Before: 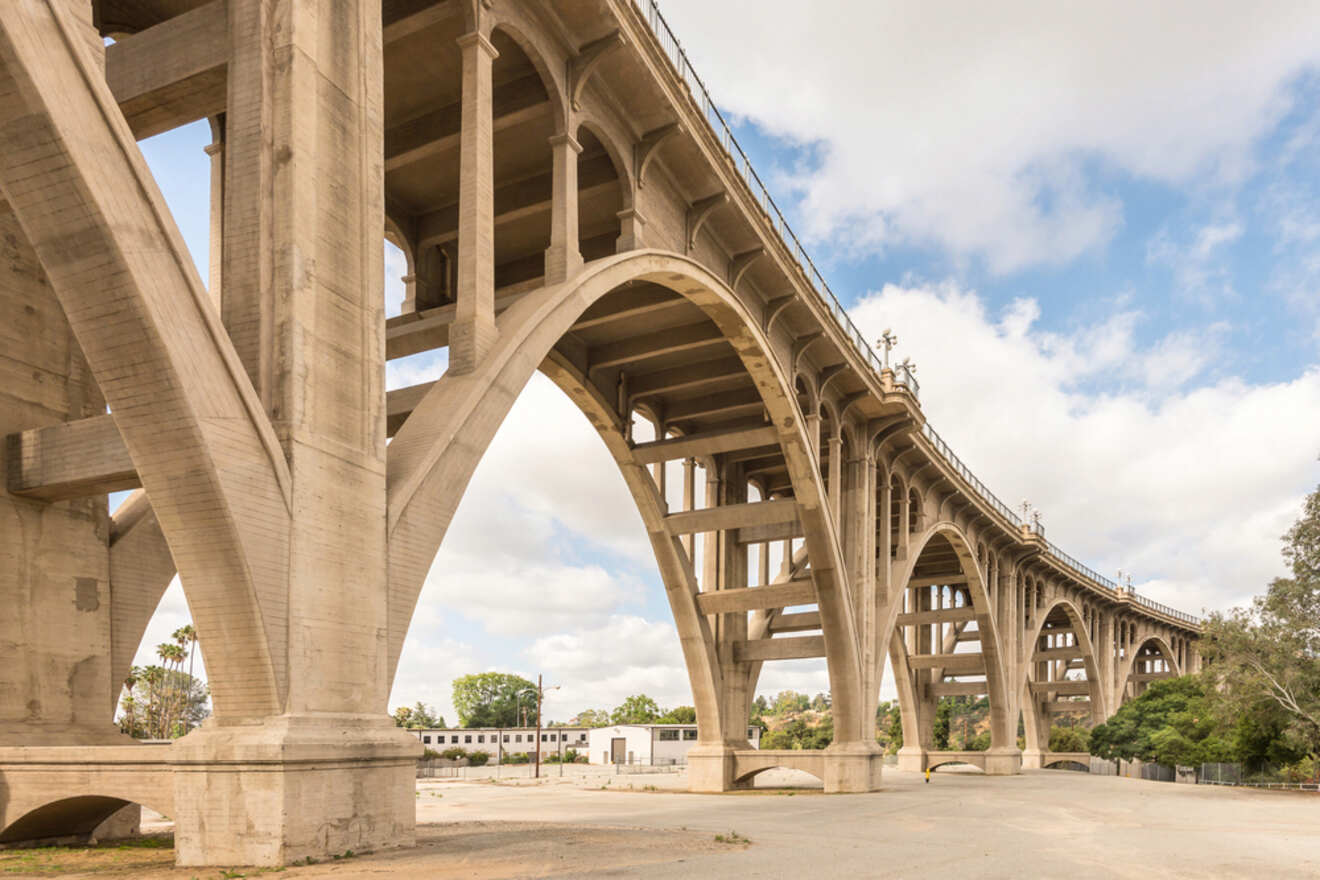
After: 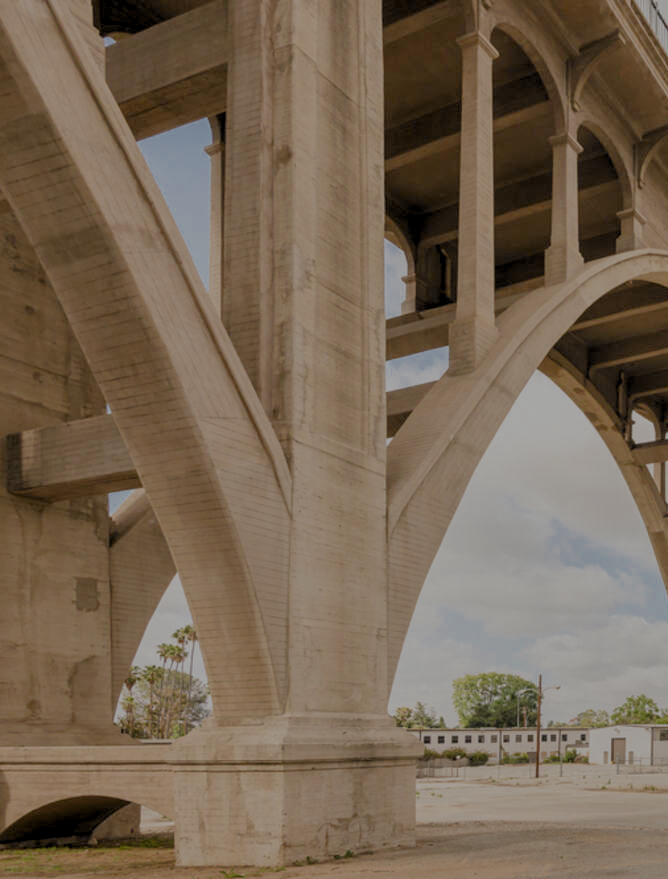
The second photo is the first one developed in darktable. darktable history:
crop and rotate: left 0.039%, top 0%, right 49.304%
shadows and highlights: shadows 20.89, highlights -80.8, soften with gaussian
filmic rgb: middle gray luminance 3.31%, black relative exposure -5.98 EV, white relative exposure 6.32 EV, dynamic range scaling 21.8%, target black luminance 0%, hardness 2.34, latitude 46.21%, contrast 0.778, highlights saturation mix 98.9%, shadows ↔ highlights balance 0.056%
contrast equalizer: y [[0.5, 0.5, 0.468, 0.5, 0.5, 0.5], [0.5 ×6], [0.5 ×6], [0 ×6], [0 ×6]]
color balance rgb: power › hue 314.14°, perceptual saturation grading › global saturation 20%, perceptual saturation grading › highlights -49.198%, perceptual saturation grading › shadows 23.94%, contrast -9.816%
exposure: compensate exposure bias true, compensate highlight preservation false
levels: black 3.76%, levels [0.116, 0.574, 1]
